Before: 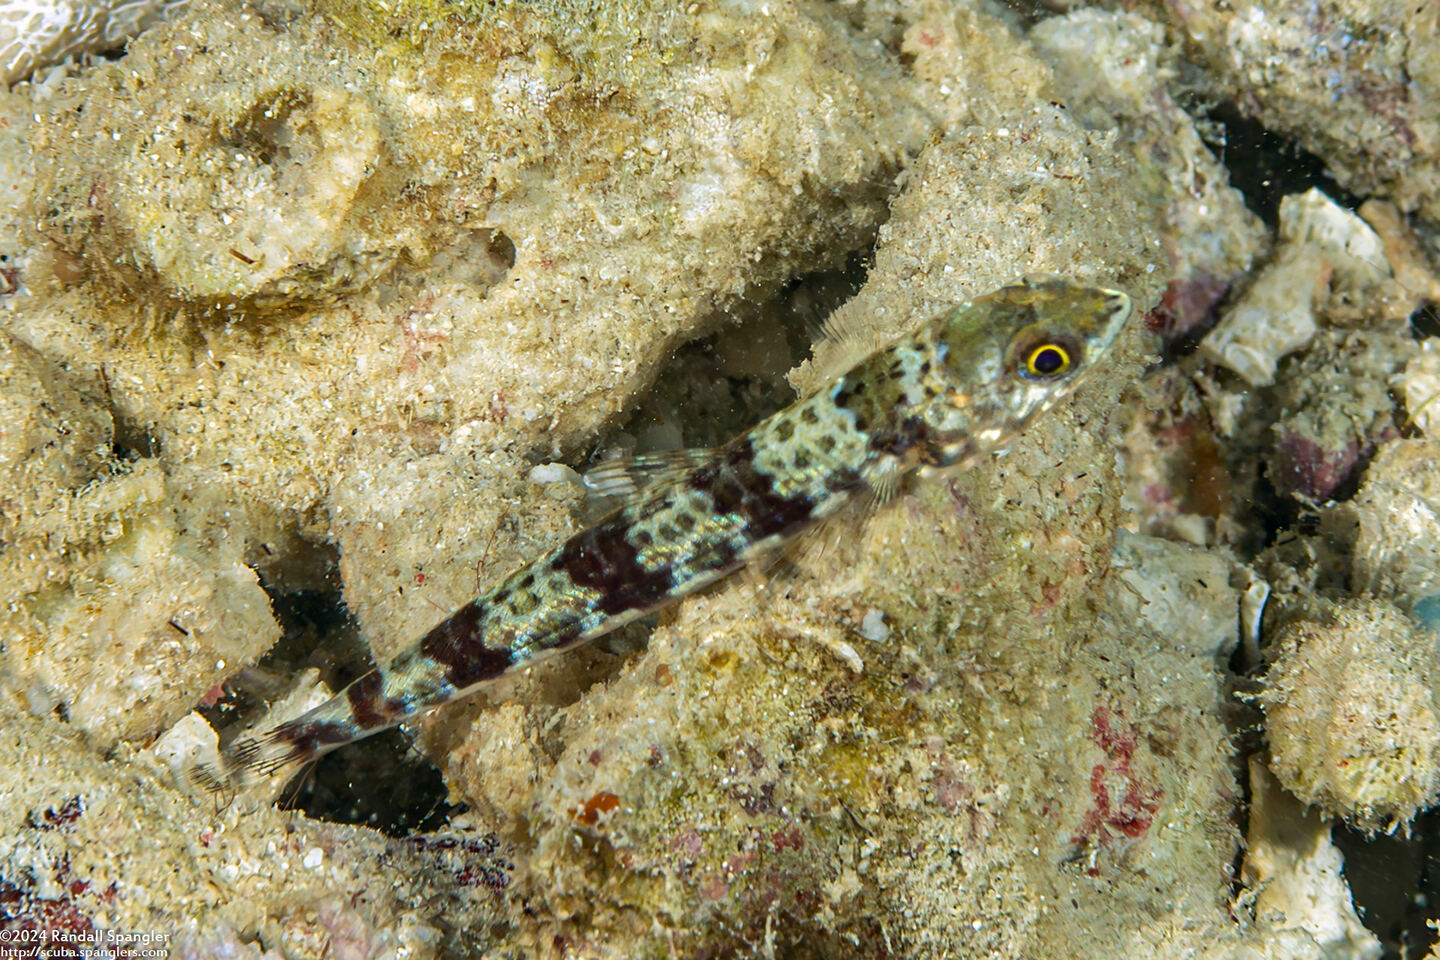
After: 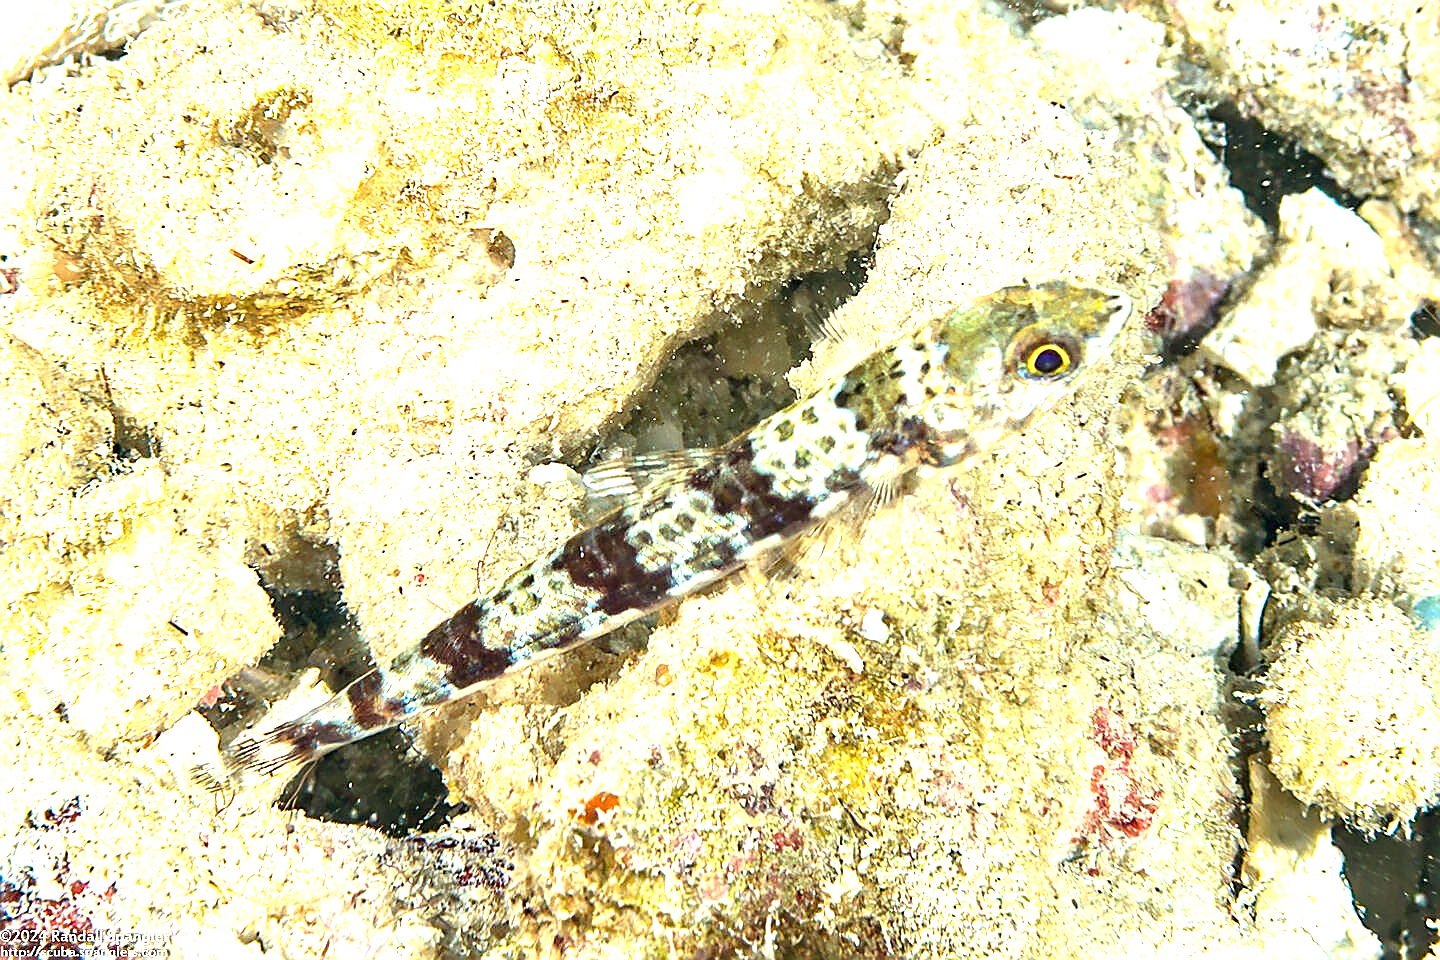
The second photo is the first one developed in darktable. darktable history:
exposure: black level correction 0, exposure 1.9 EV, compensate highlight preservation false
sharpen: radius 1.4, amount 1.25, threshold 0.7
